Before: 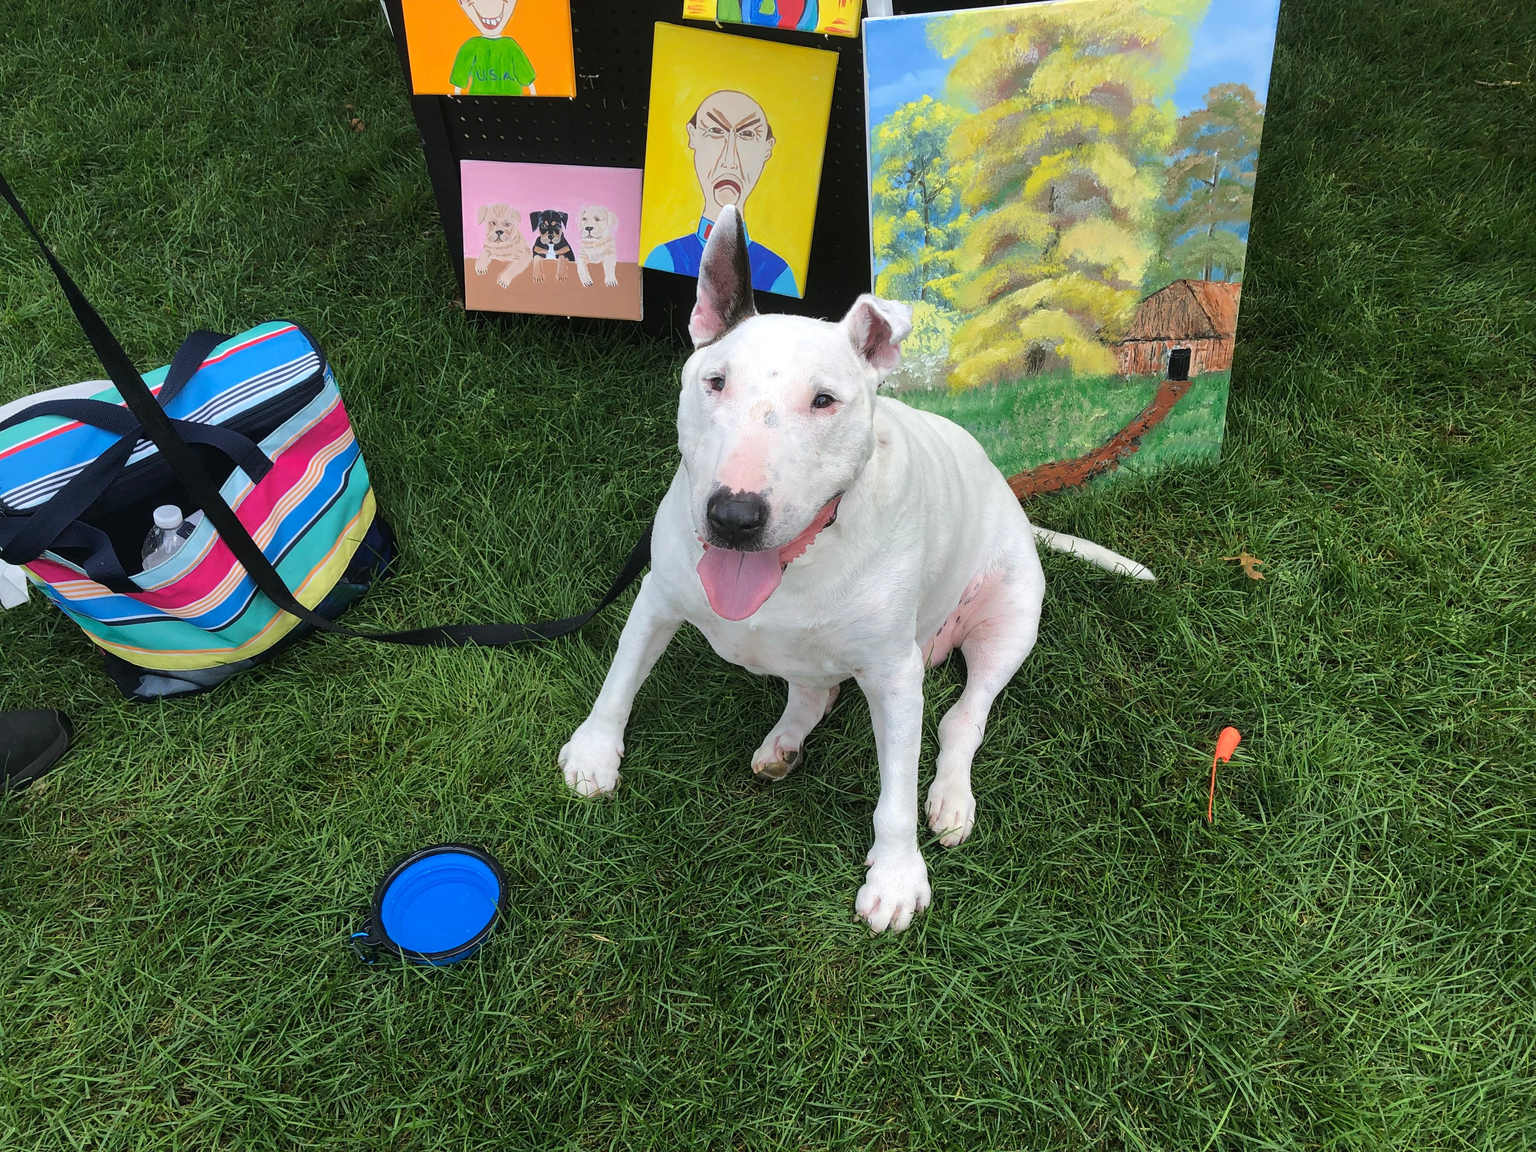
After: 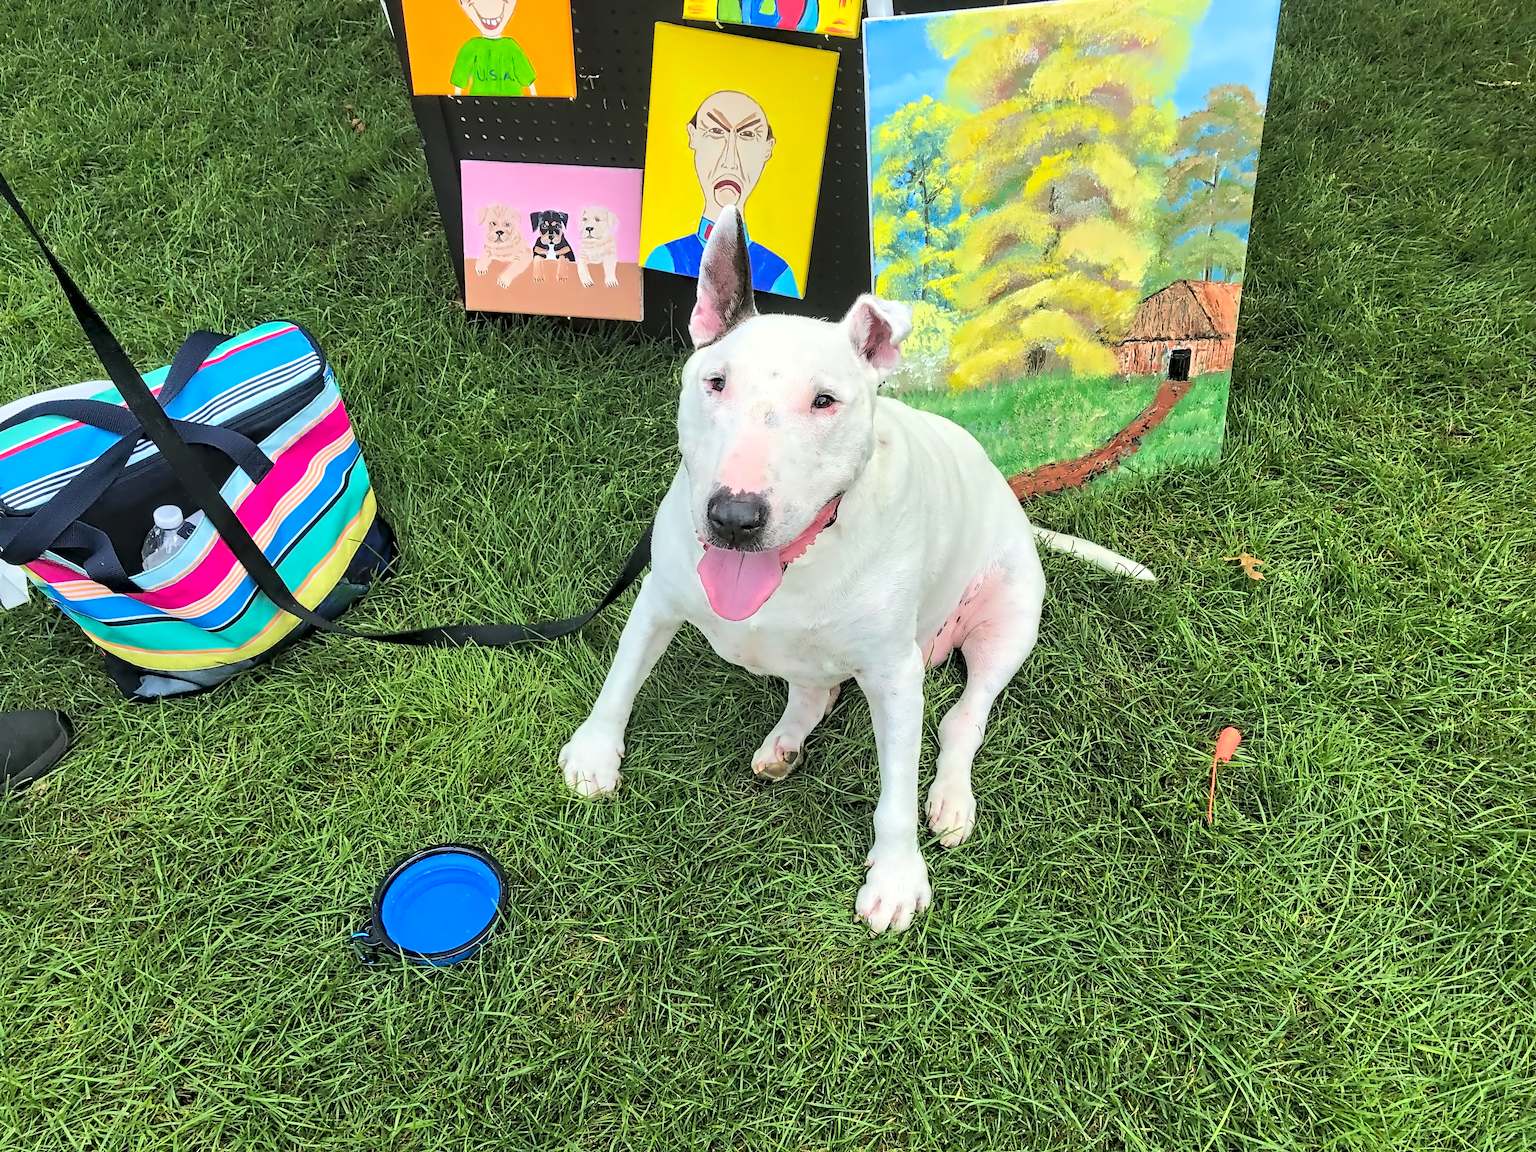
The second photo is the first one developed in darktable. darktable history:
contrast brightness saturation: contrast 0.096, brightness 0.307, saturation 0.139
velvia: strength 14.95%
contrast equalizer: y [[0.5, 0.542, 0.583, 0.625, 0.667, 0.708], [0.5 ×6], [0.5 ×6], [0, 0.033, 0.067, 0.1, 0.133, 0.167], [0, 0.05, 0.1, 0.15, 0.2, 0.25]]
color calibration: output R [0.972, 0.068, -0.094, 0], output G [-0.178, 1.216, -0.086, 0], output B [0.095, -0.136, 0.98, 0], illuminant same as pipeline (D50), adaptation XYZ, x 0.345, y 0.358, temperature 5010.92 K
